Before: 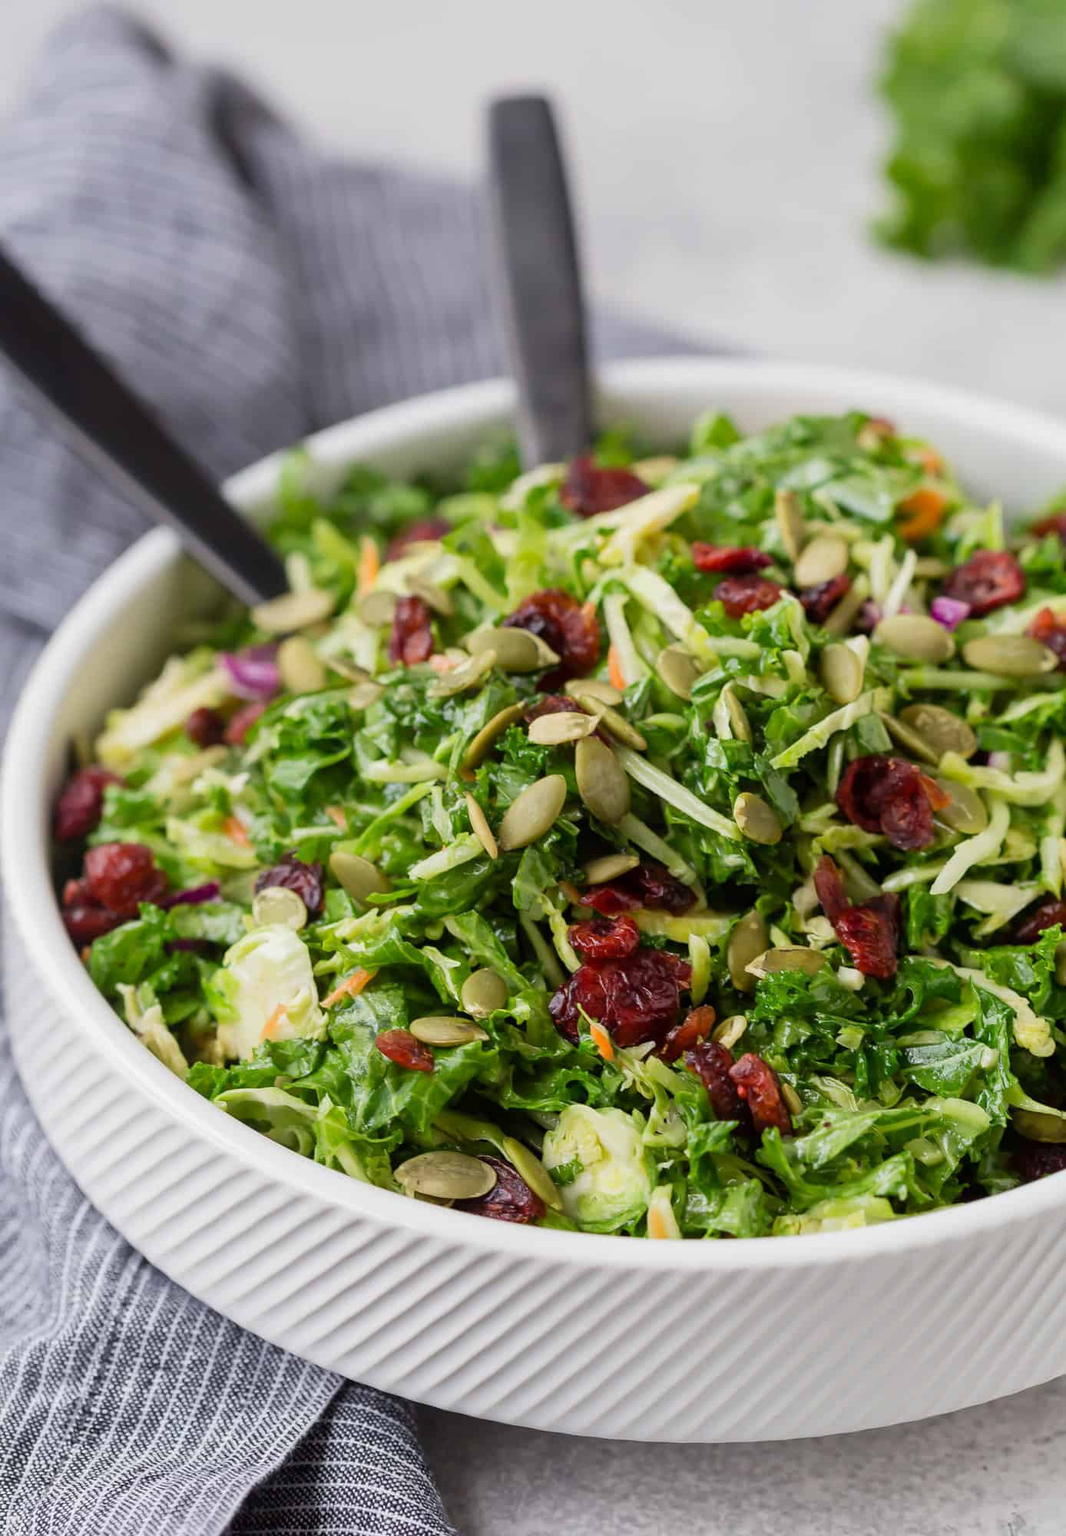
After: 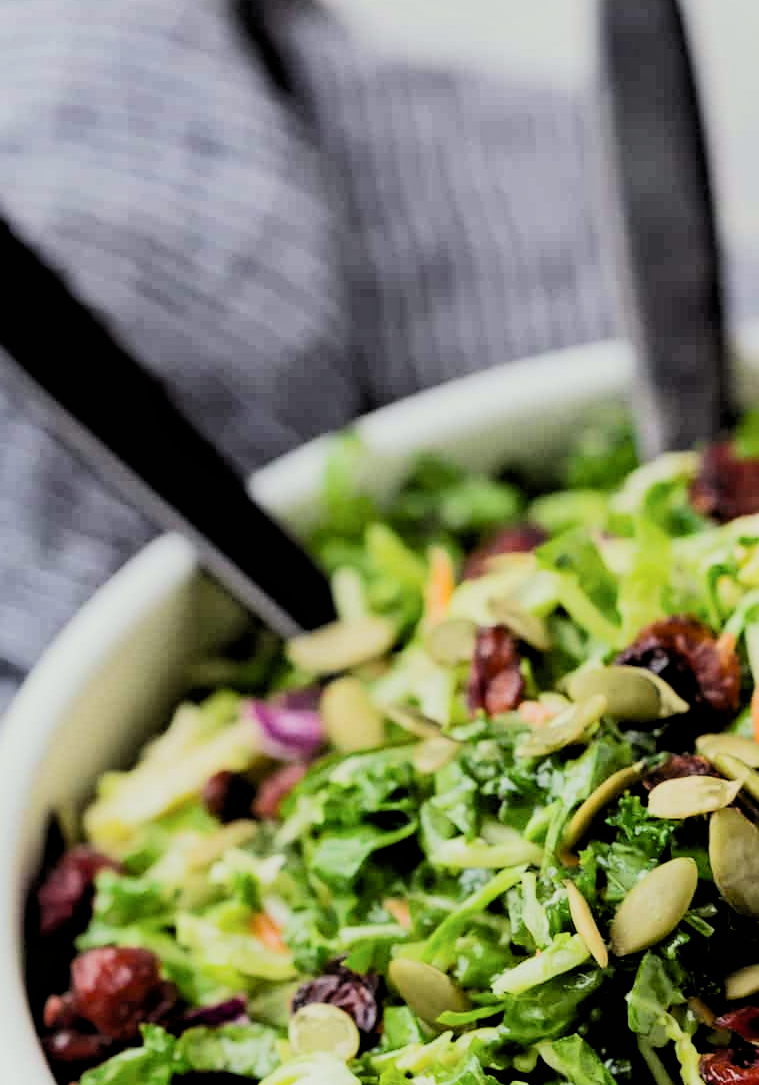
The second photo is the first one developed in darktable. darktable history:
crop and rotate: left 3.021%, top 7.569%, right 42.252%, bottom 38.162%
haze removal: compatibility mode true, adaptive false
local contrast: mode bilateral grid, contrast 11, coarseness 24, detail 115%, midtone range 0.2
color correction: highlights a* -2.48, highlights b* 2.31
filmic rgb: black relative exposure -2.86 EV, white relative exposure 4.56 EV, threshold 3.01 EV, hardness 1.71, contrast 1.244, enable highlight reconstruction true
tone equalizer: on, module defaults
tone curve: curves: ch0 [(0, 0) (0.003, 0.006) (0.011, 0.015) (0.025, 0.032) (0.044, 0.054) (0.069, 0.079) (0.1, 0.111) (0.136, 0.146) (0.177, 0.186) (0.224, 0.229) (0.277, 0.286) (0.335, 0.348) (0.399, 0.426) (0.468, 0.514) (0.543, 0.609) (0.623, 0.706) (0.709, 0.789) (0.801, 0.862) (0.898, 0.926) (1, 1)], color space Lab, independent channels, preserve colors none
